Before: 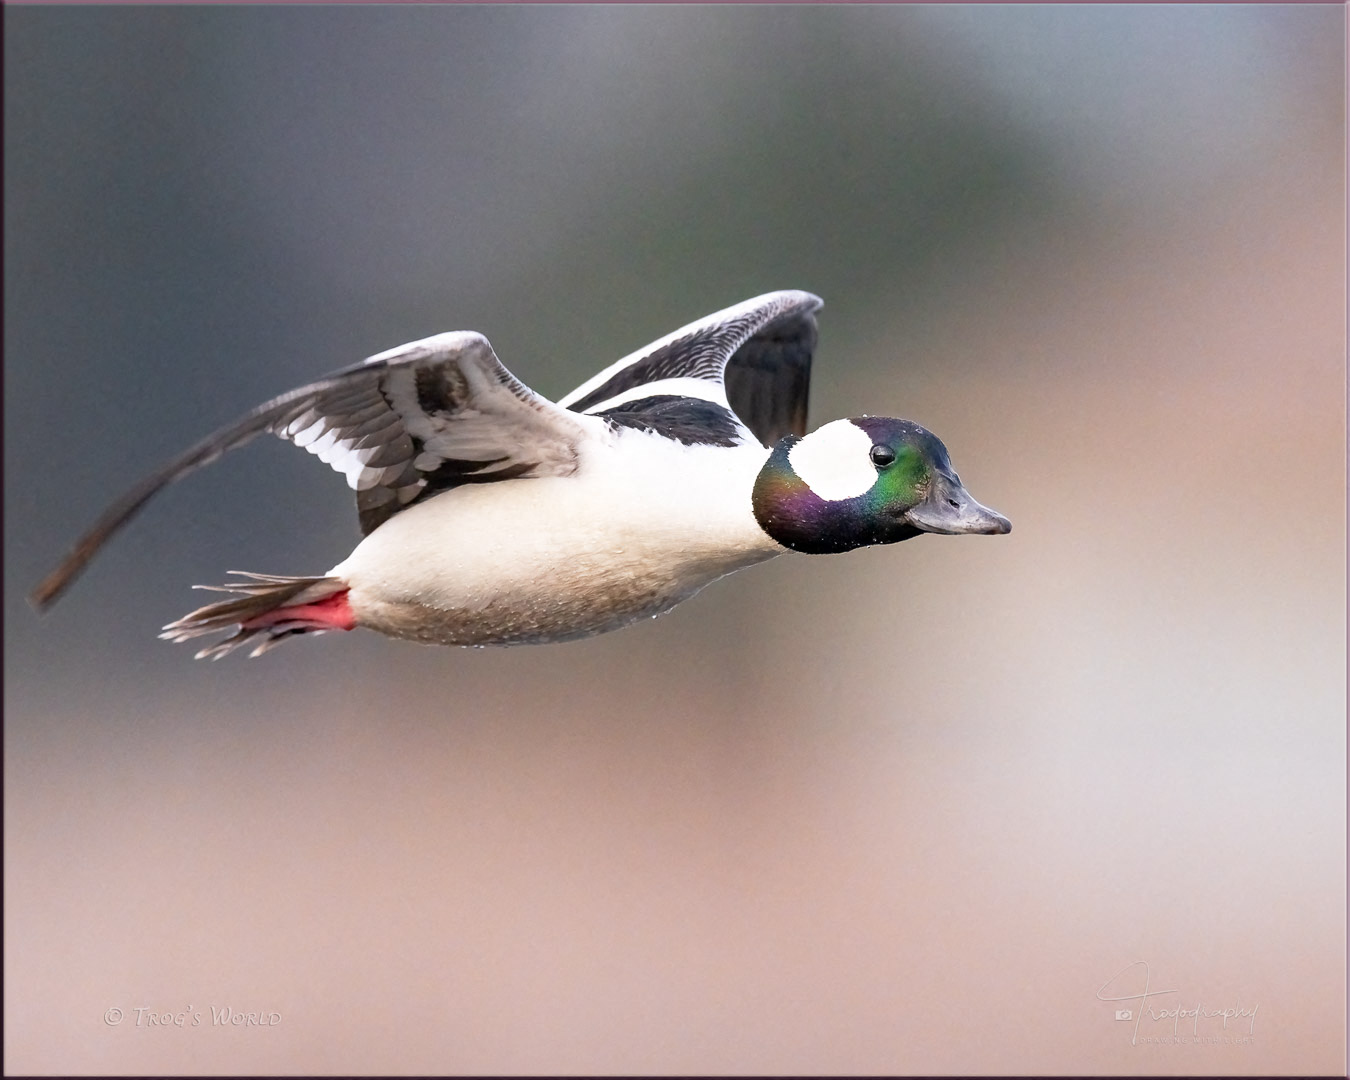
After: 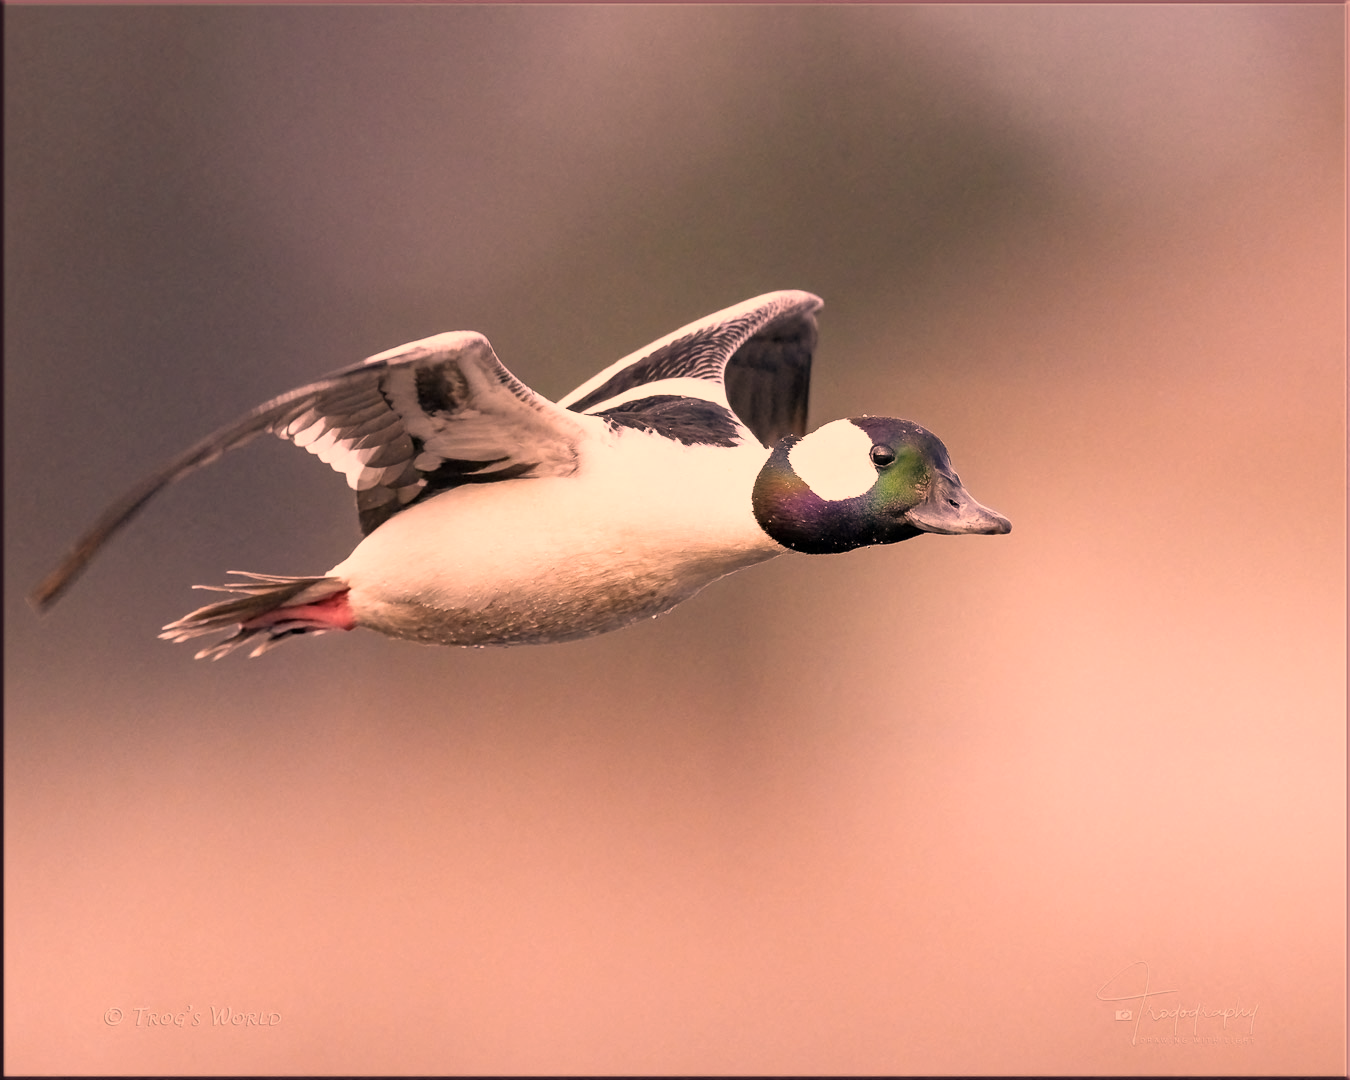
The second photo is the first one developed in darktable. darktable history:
color correction: highlights a* 39.62, highlights b* 39.61, saturation 0.692
